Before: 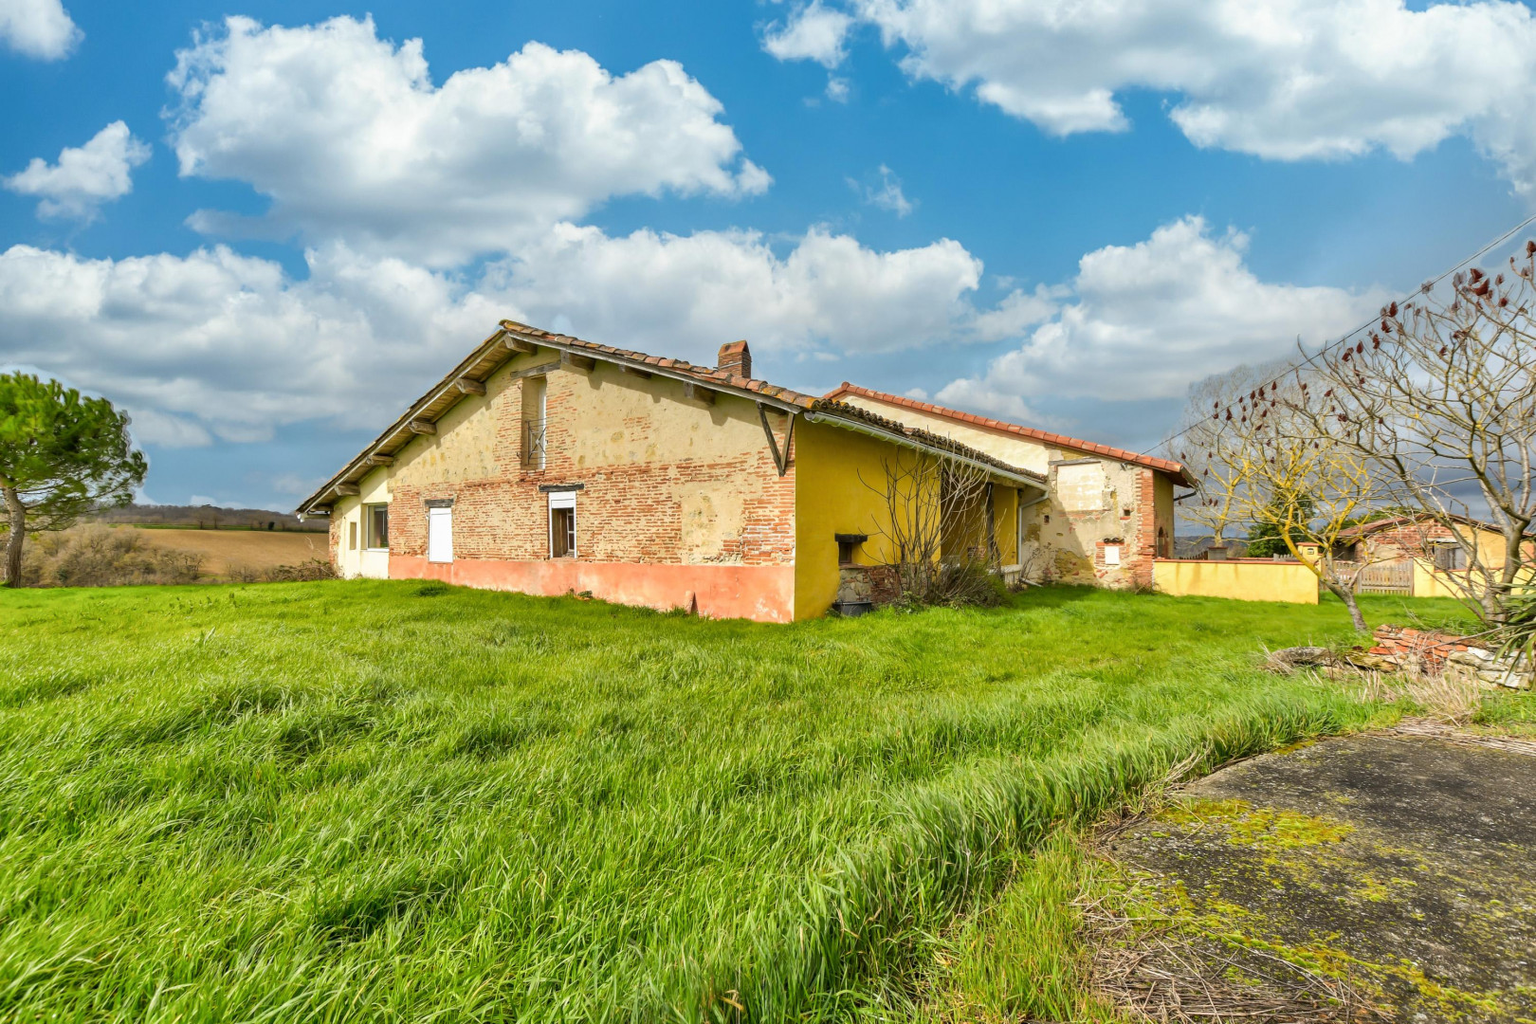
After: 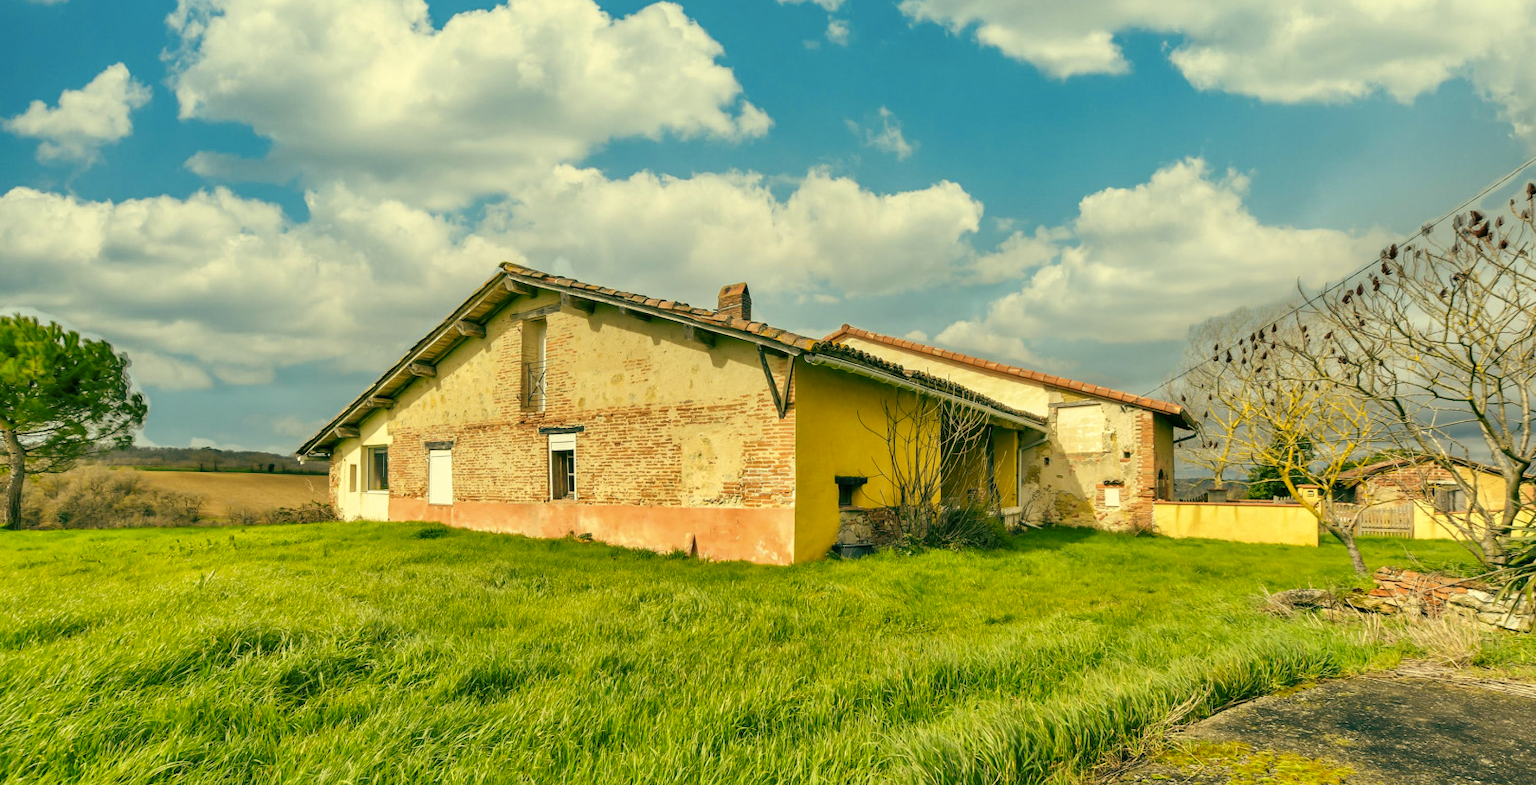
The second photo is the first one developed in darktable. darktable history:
color contrast: green-magenta contrast 0.8, blue-yellow contrast 1.1, unbound 0
color balance: mode lift, gamma, gain (sRGB), lift [1, 0.69, 1, 1], gamma [1, 1.482, 1, 1], gain [1, 1, 1, 0.802]
crop: top 5.667%, bottom 17.637%
